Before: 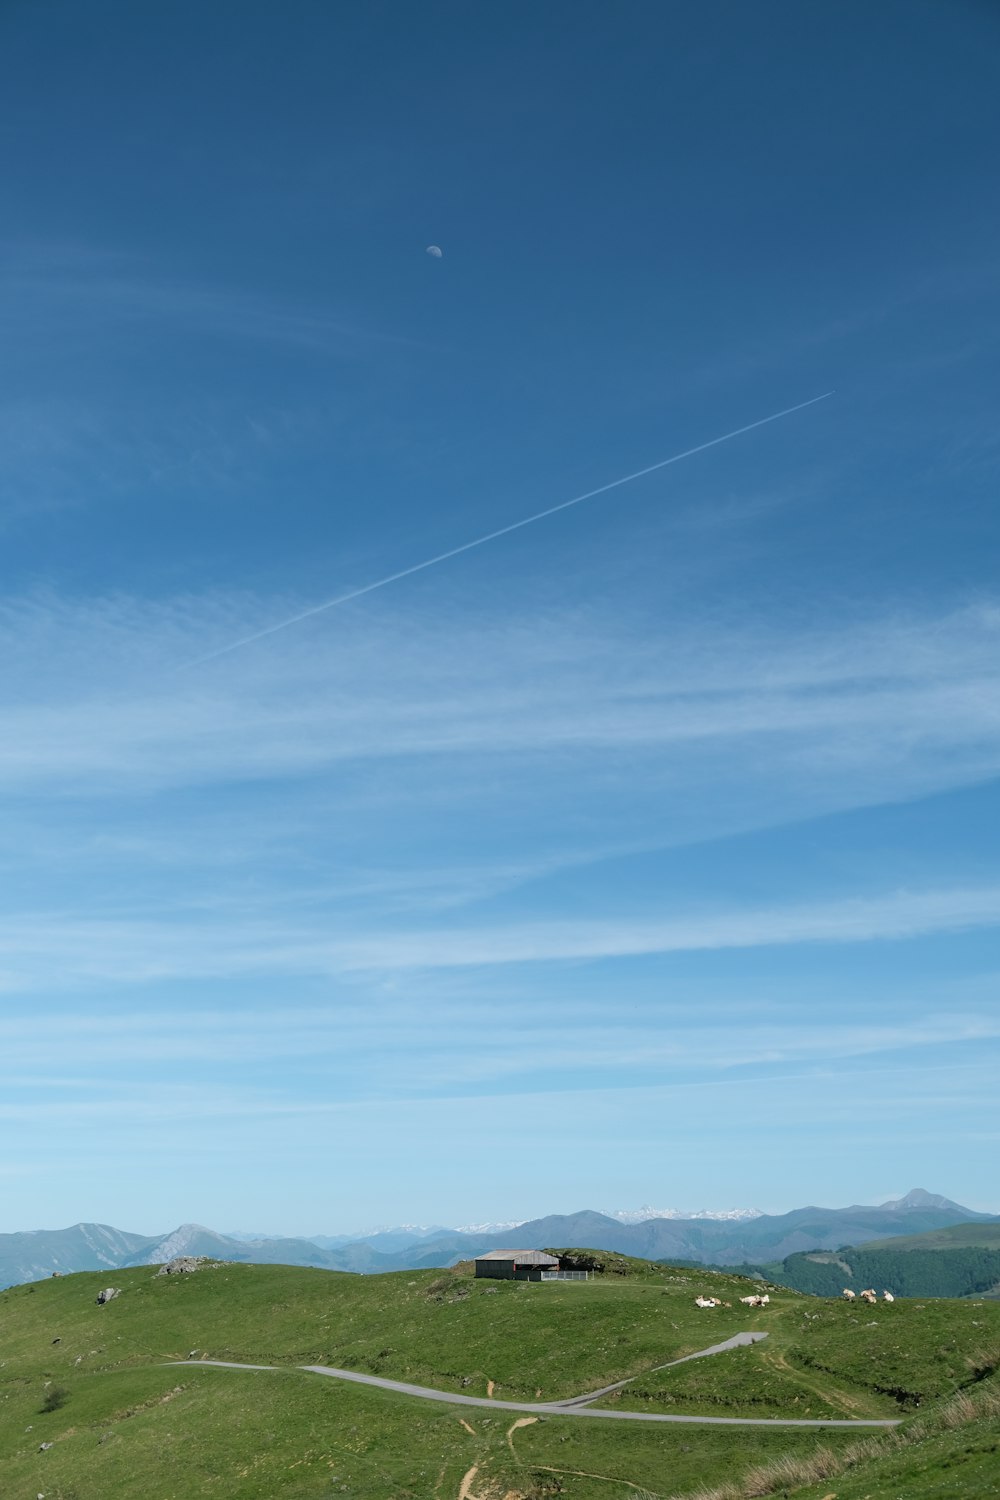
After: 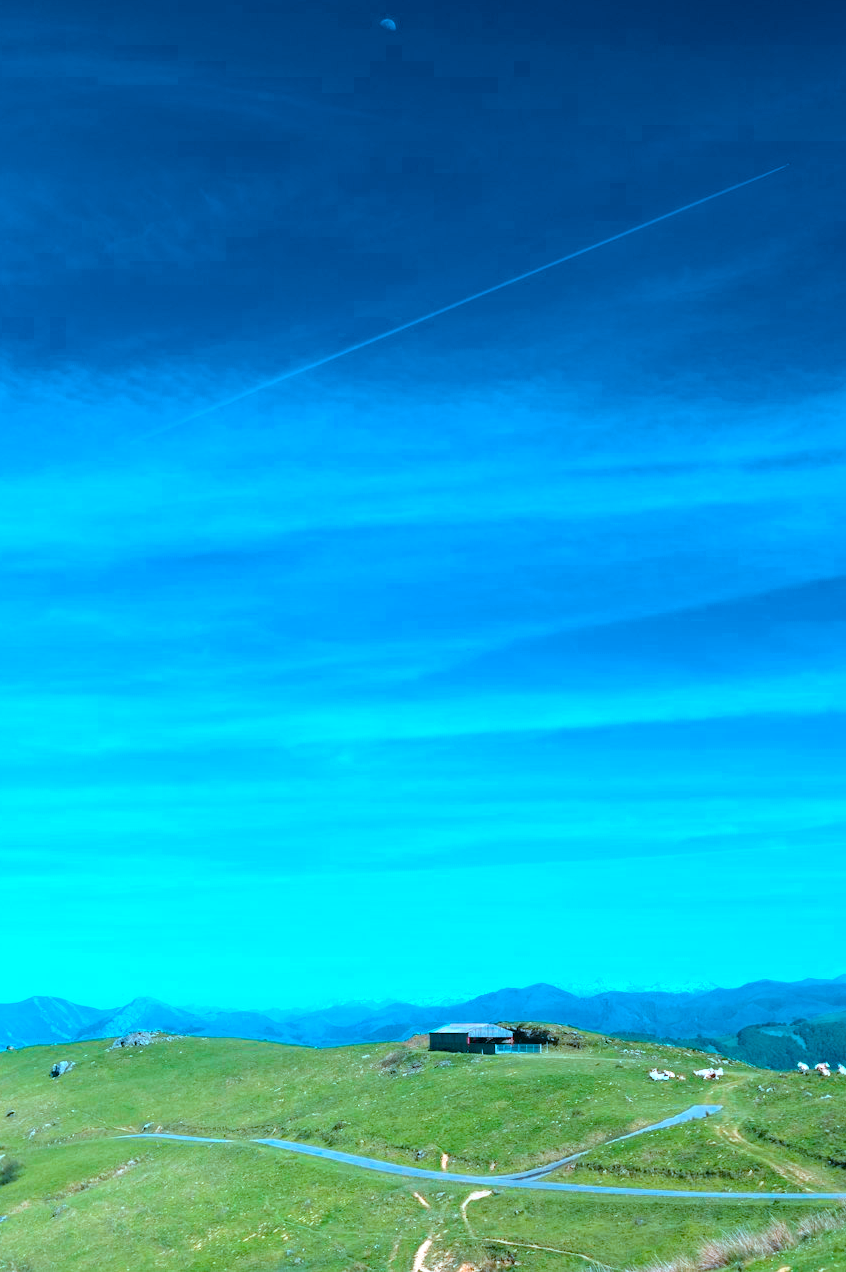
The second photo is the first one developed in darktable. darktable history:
exposure: black level correction 0, exposure 0.5 EV, compensate highlight preservation false
crop and rotate: left 4.661%, top 15.179%, right 10.642%
tone equalizer: mask exposure compensation -0.5 EV
color calibration: output R [1.422, -0.35, -0.252, 0], output G [-0.238, 1.259, -0.084, 0], output B [-0.081, -0.196, 1.58, 0], output brightness [0.49, 0.671, -0.57, 0], illuminant custom, x 0.363, y 0.385, temperature 4520.96 K
